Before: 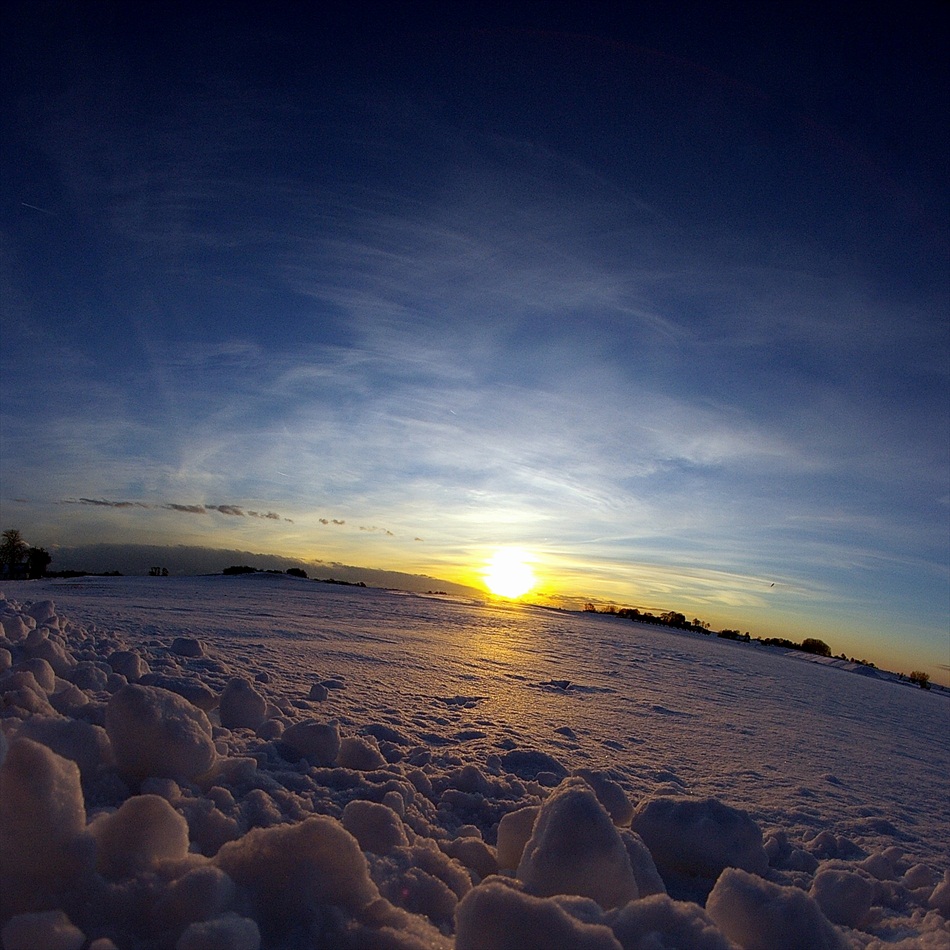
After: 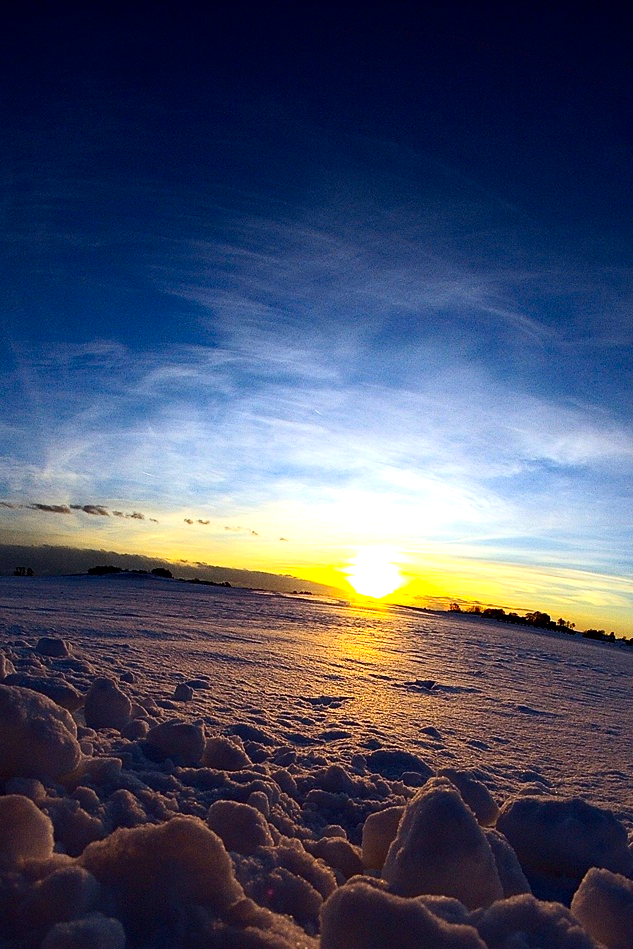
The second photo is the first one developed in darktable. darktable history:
haze removal: compatibility mode true, adaptive false
exposure: exposure 0.372 EV, compensate highlight preservation false
contrast brightness saturation: contrast 0.184, saturation 0.302
tone equalizer: -8 EV -0.429 EV, -7 EV -0.39 EV, -6 EV -0.356 EV, -5 EV -0.188 EV, -3 EV 0.191 EV, -2 EV 0.354 EV, -1 EV 0.404 EV, +0 EV 0.444 EV, edges refinement/feathering 500, mask exposure compensation -1.57 EV, preserve details no
crop and rotate: left 14.318%, right 19.037%
